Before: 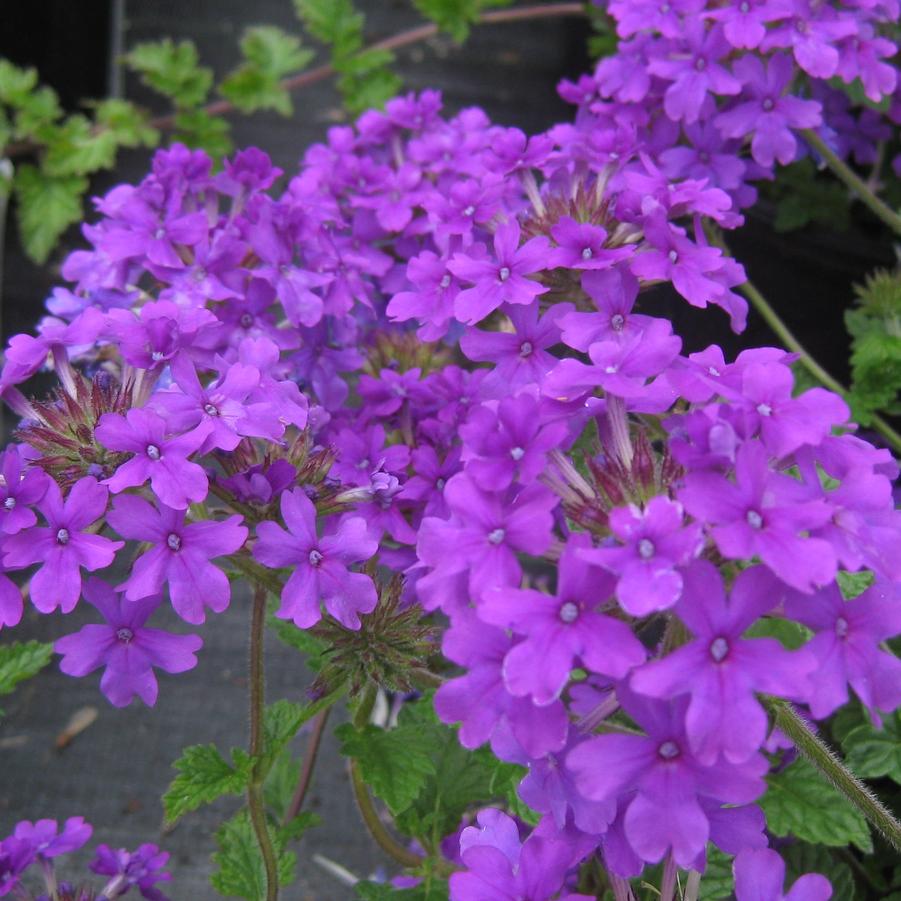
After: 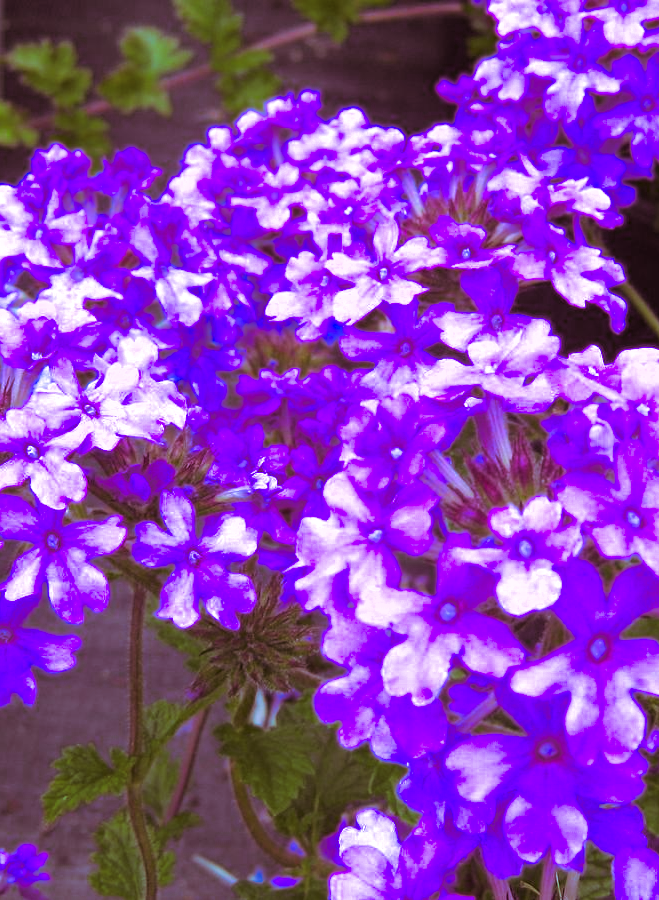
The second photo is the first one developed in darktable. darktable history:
crop: left 13.443%, right 13.31%
contrast brightness saturation: brightness -0.02, saturation 0.35
white balance: red 0.924, blue 1.095
color balance rgb: linear chroma grading › global chroma 15%, perceptual saturation grading › global saturation 30%
split-toning: on, module defaults
